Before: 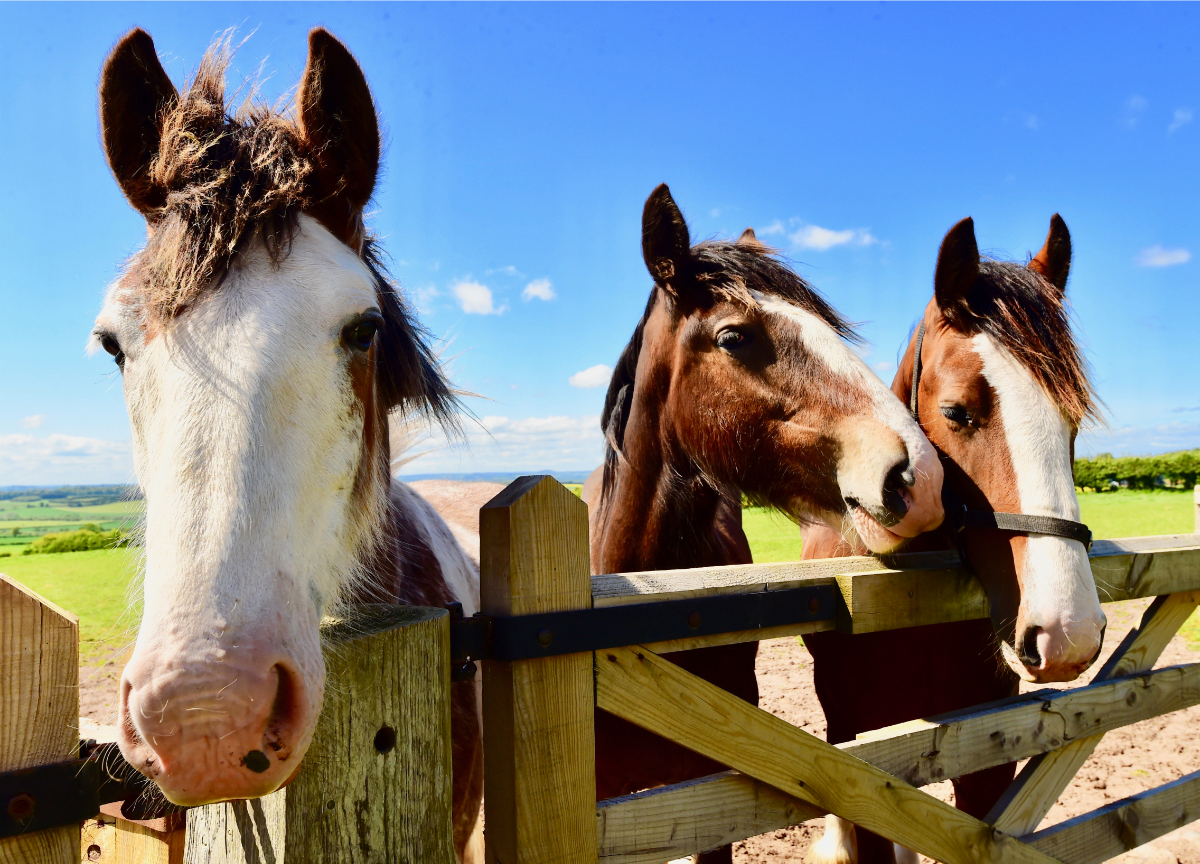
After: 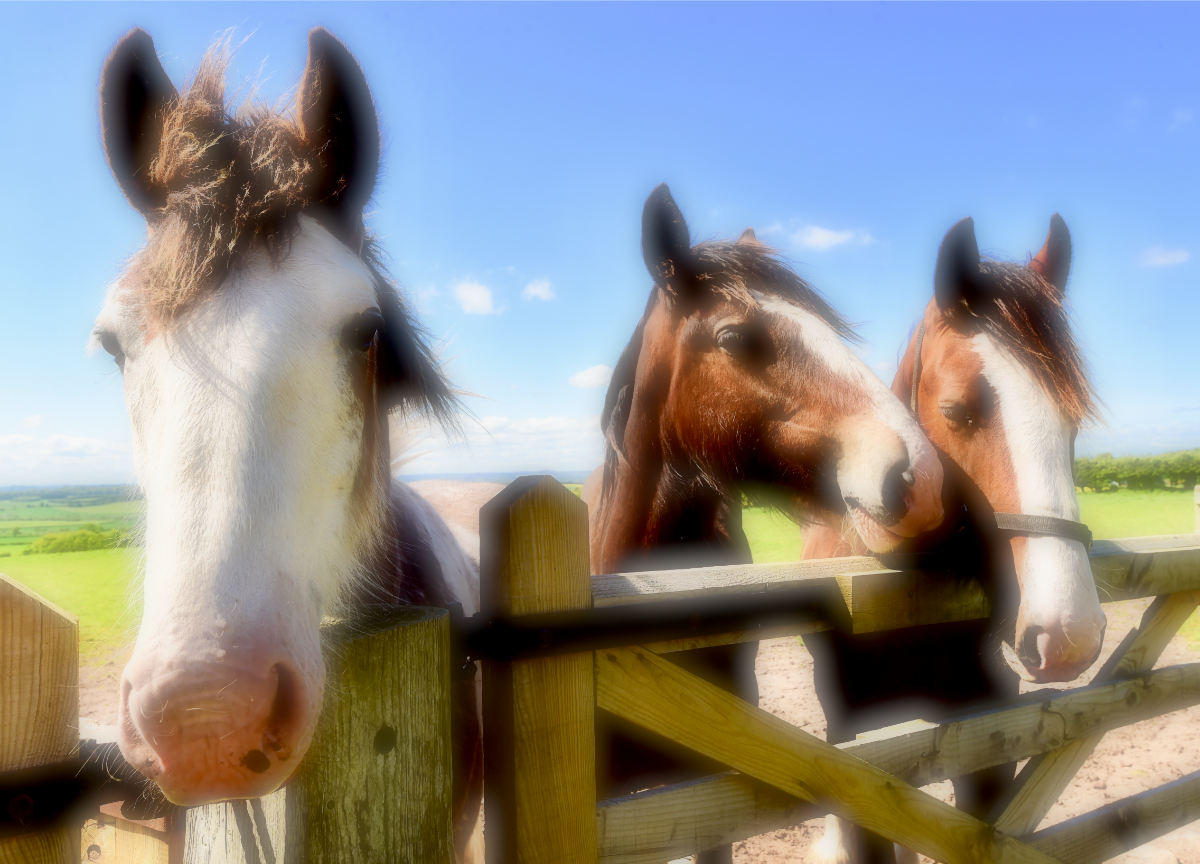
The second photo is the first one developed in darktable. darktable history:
soften: on, module defaults
exposure: black level correction 0.01, exposure 0.011 EV, compensate highlight preservation false
